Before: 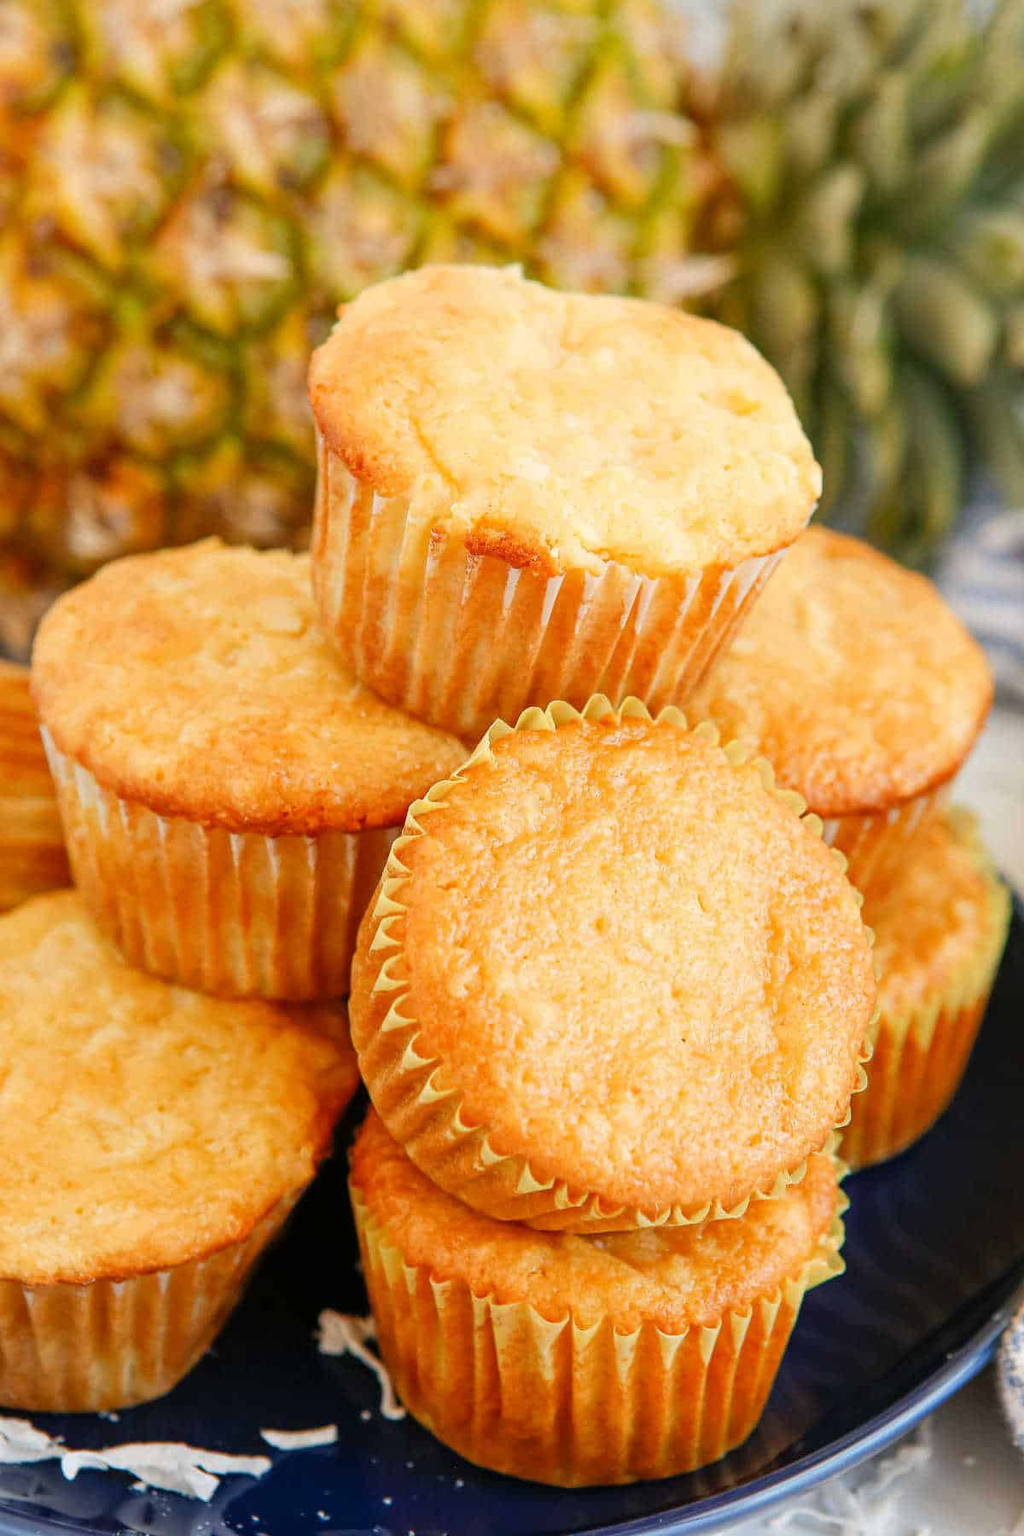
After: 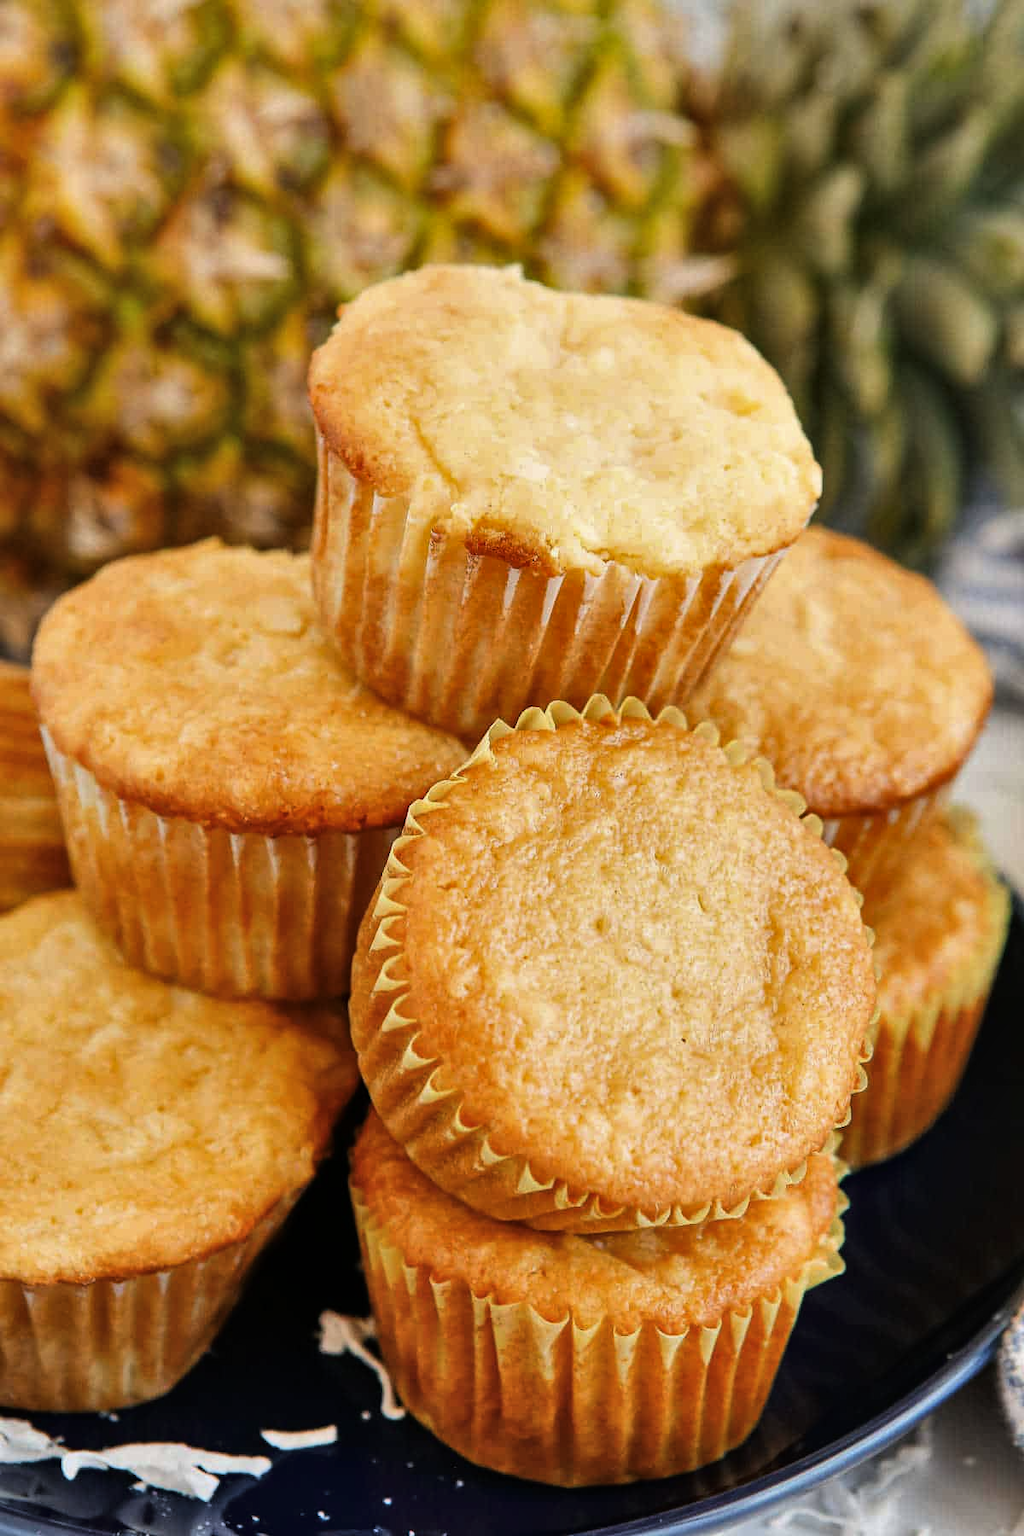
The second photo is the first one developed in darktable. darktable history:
shadows and highlights: highlights color adjustment 0%, low approximation 0.01, soften with gaussian
tone curve: curves: ch0 [(0, 0) (0.153, 0.06) (1, 1)], color space Lab, linked channels, preserve colors none
